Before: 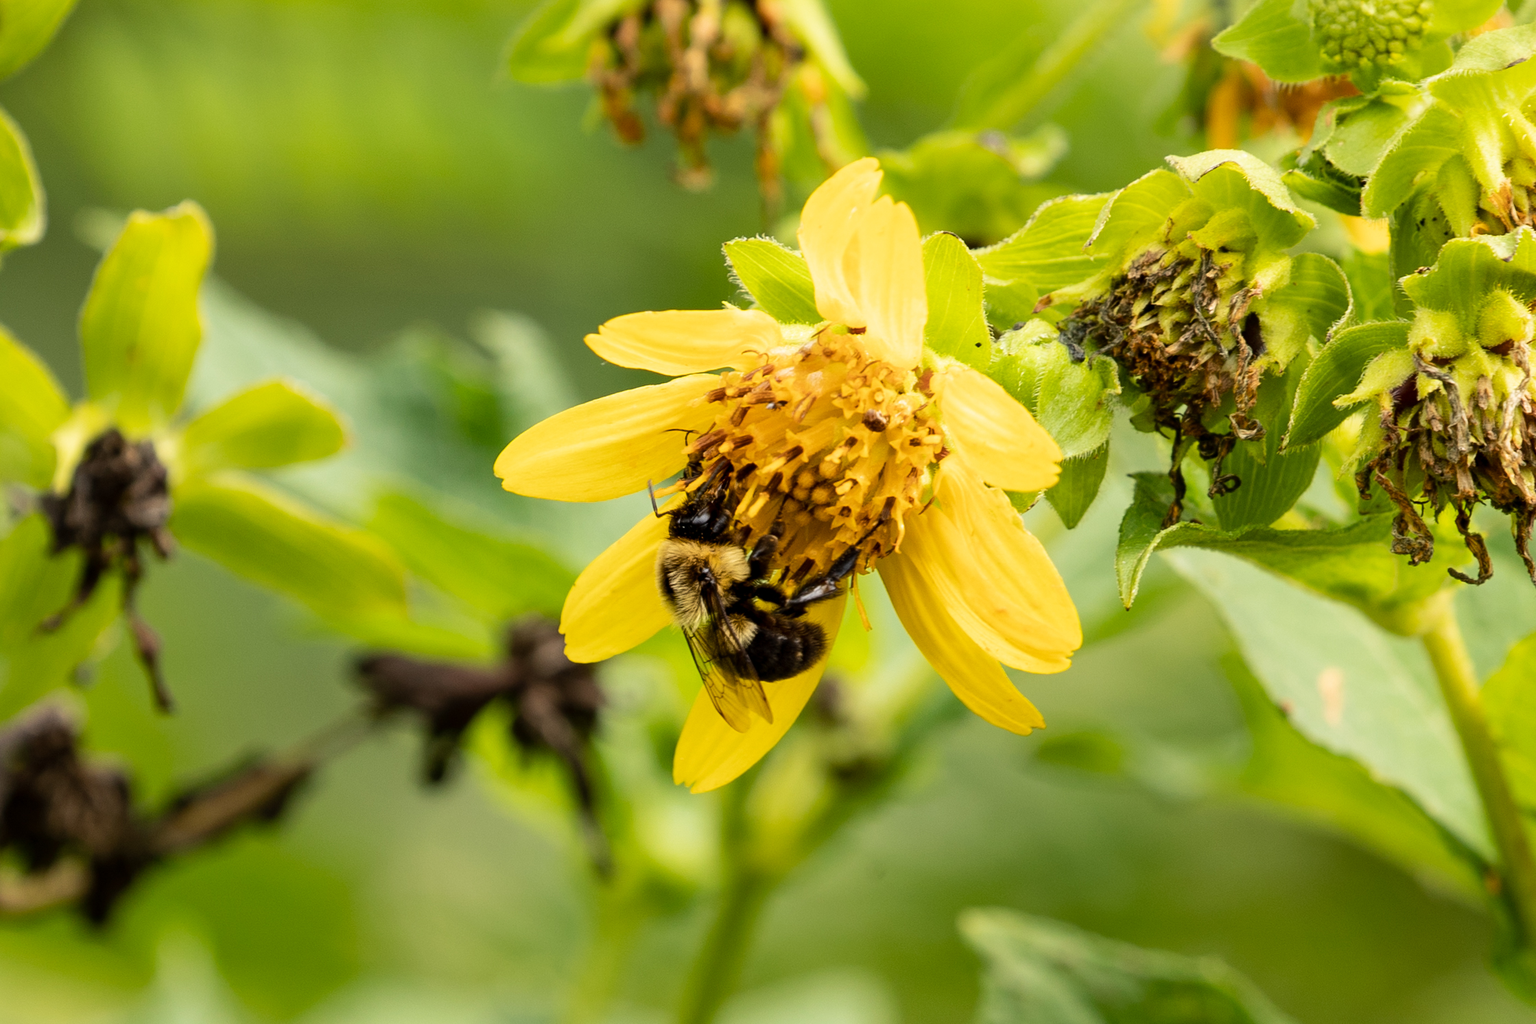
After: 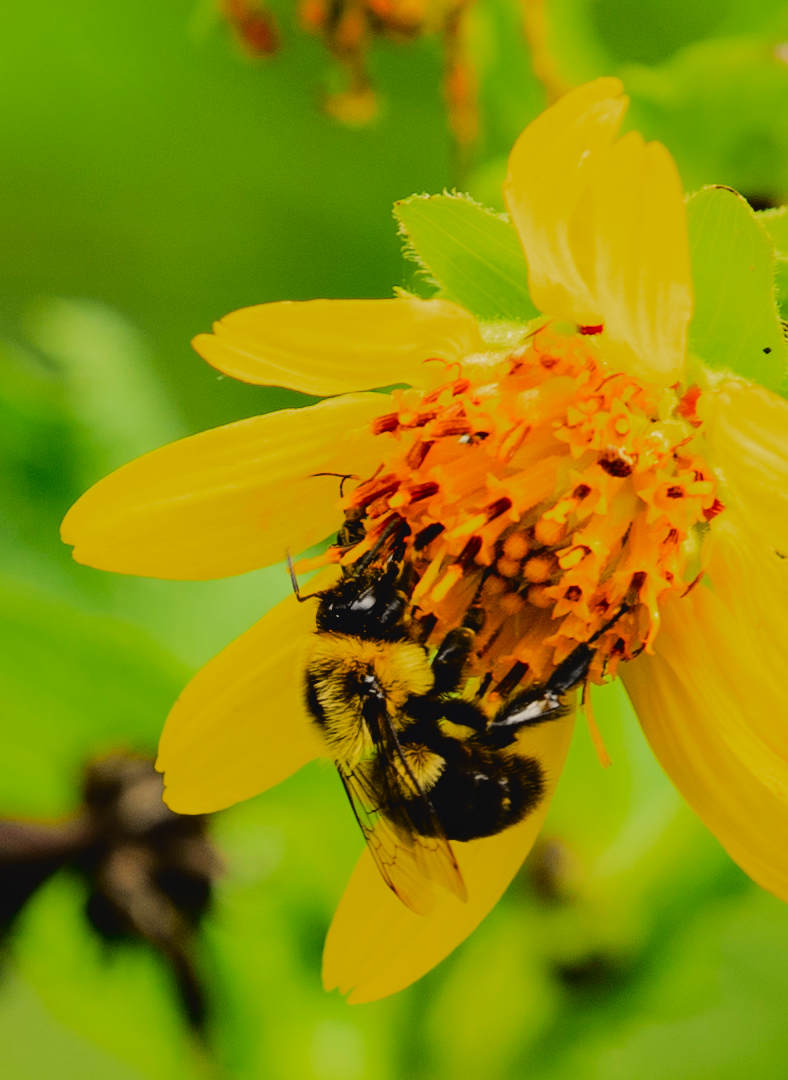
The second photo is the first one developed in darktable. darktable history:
crop and rotate: left 29.476%, top 10.214%, right 35.32%, bottom 17.333%
color zones: curves: ch0 [(0, 0.425) (0.143, 0.422) (0.286, 0.42) (0.429, 0.419) (0.571, 0.419) (0.714, 0.42) (0.857, 0.422) (1, 0.425)]; ch1 [(0, 0.666) (0.143, 0.669) (0.286, 0.671) (0.429, 0.67) (0.571, 0.67) (0.714, 0.67) (0.857, 0.67) (1, 0.666)]
filmic rgb: black relative exposure -7.65 EV, white relative exposure 4.56 EV, hardness 3.61, color science v6 (2022)
white balance: red 1.029, blue 0.92
tone curve: curves: ch0 [(0, 0.037) (0.045, 0.055) (0.155, 0.138) (0.29, 0.325) (0.428, 0.513) (0.604, 0.71) (0.824, 0.882) (1, 0.965)]; ch1 [(0, 0) (0.339, 0.334) (0.445, 0.419) (0.476, 0.454) (0.498, 0.498) (0.53, 0.515) (0.557, 0.556) (0.609, 0.649) (0.716, 0.746) (1, 1)]; ch2 [(0, 0) (0.327, 0.318) (0.417, 0.426) (0.46, 0.453) (0.502, 0.5) (0.526, 0.52) (0.554, 0.541) (0.626, 0.65) (0.749, 0.746) (1, 1)], color space Lab, independent channels, preserve colors none
